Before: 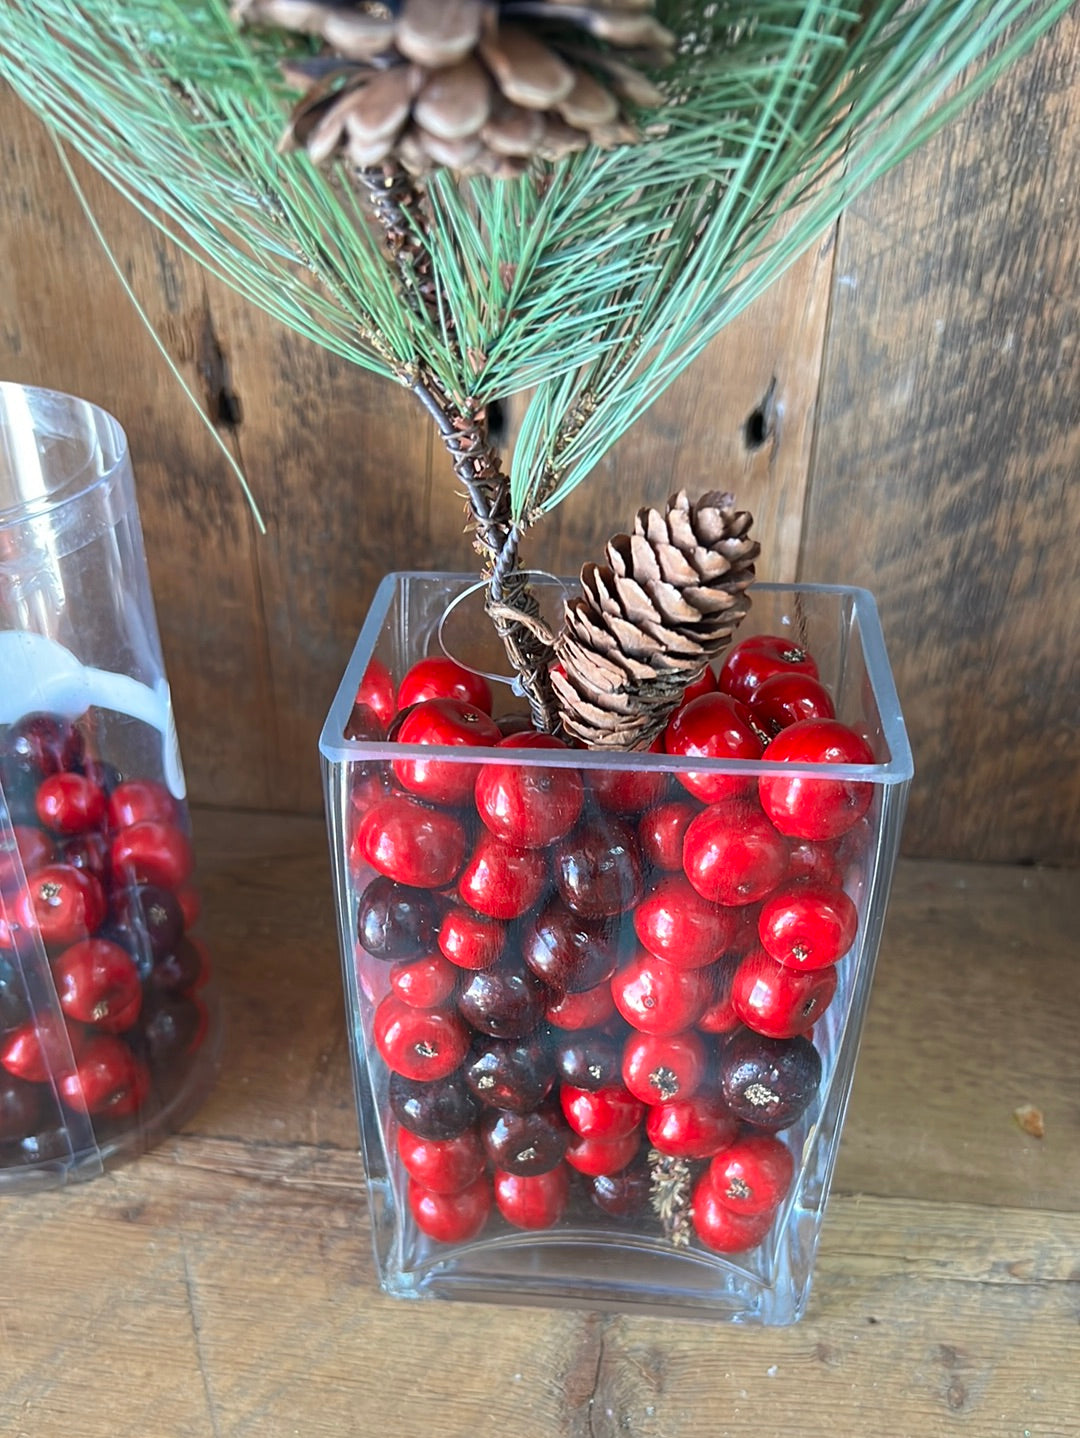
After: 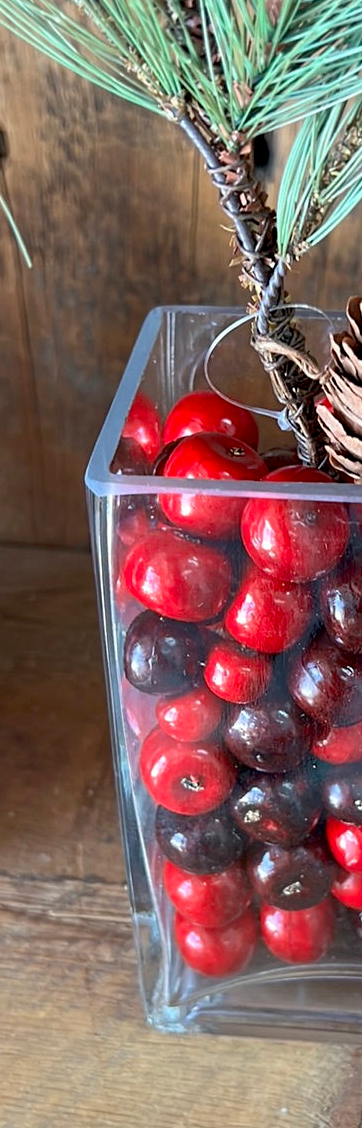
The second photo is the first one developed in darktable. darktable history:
crop and rotate: left 21.77%, top 18.528%, right 44.676%, bottom 2.997%
exposure: black level correction 0.01, exposure 0.014 EV, compensate highlight preservation false
